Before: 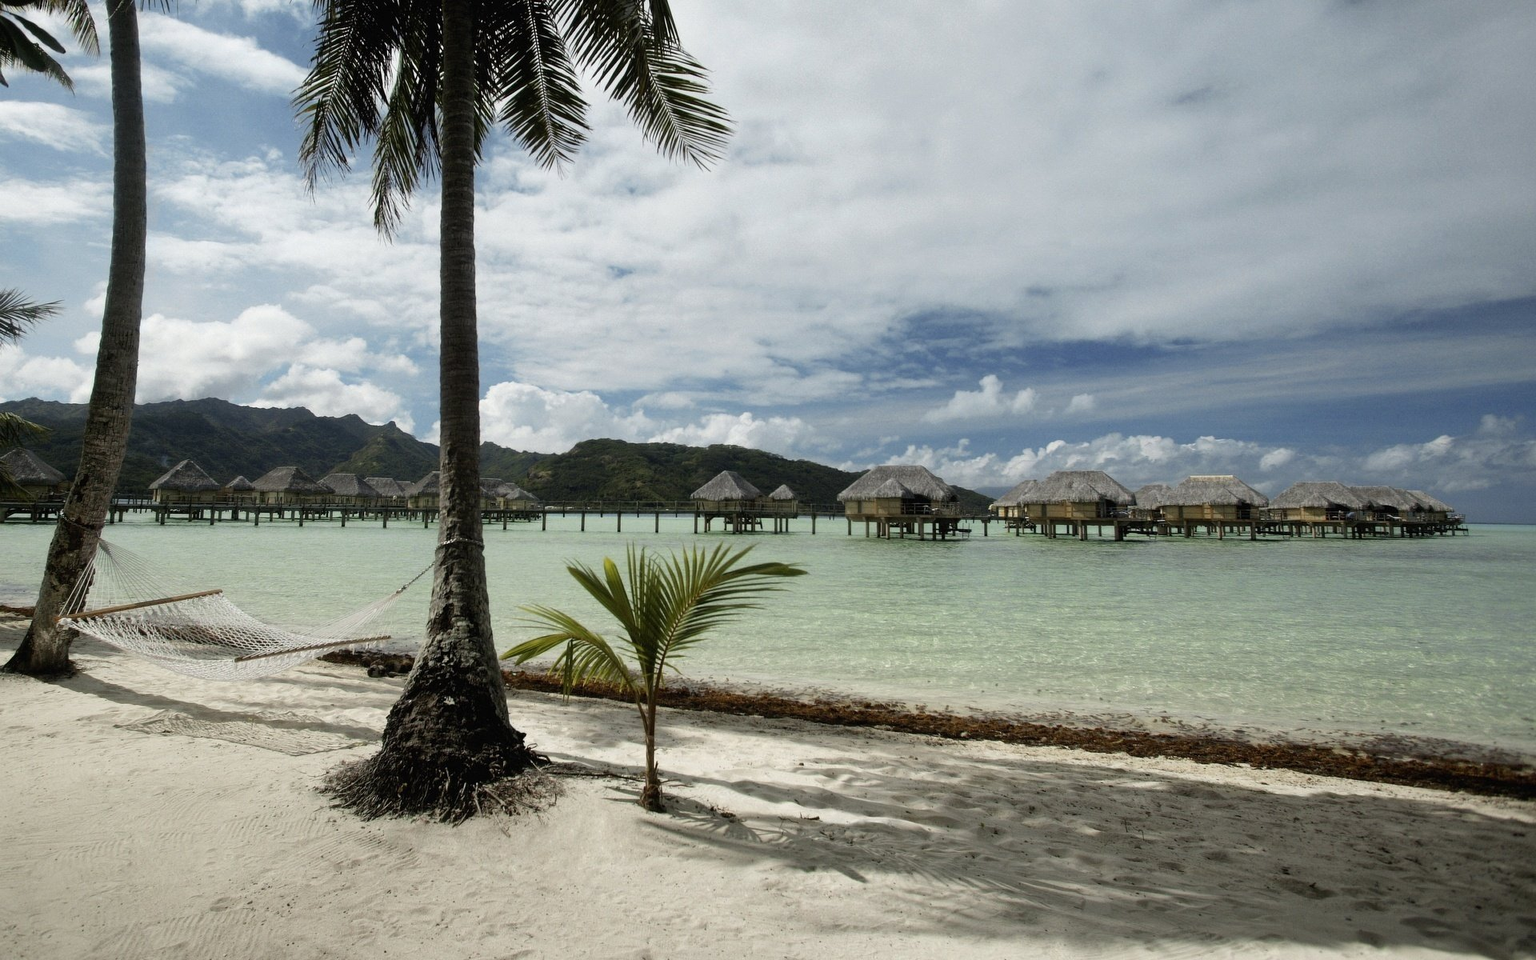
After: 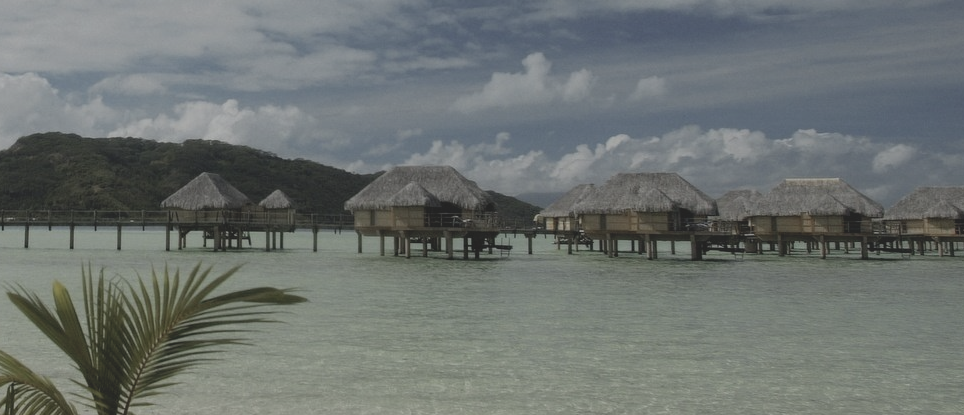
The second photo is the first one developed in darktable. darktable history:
contrast brightness saturation: contrast -0.26, saturation -0.43
crop: left 36.607%, top 34.735%, right 13.146%, bottom 30.611%
exposure: exposure -0.582 EV, compensate highlight preservation false
